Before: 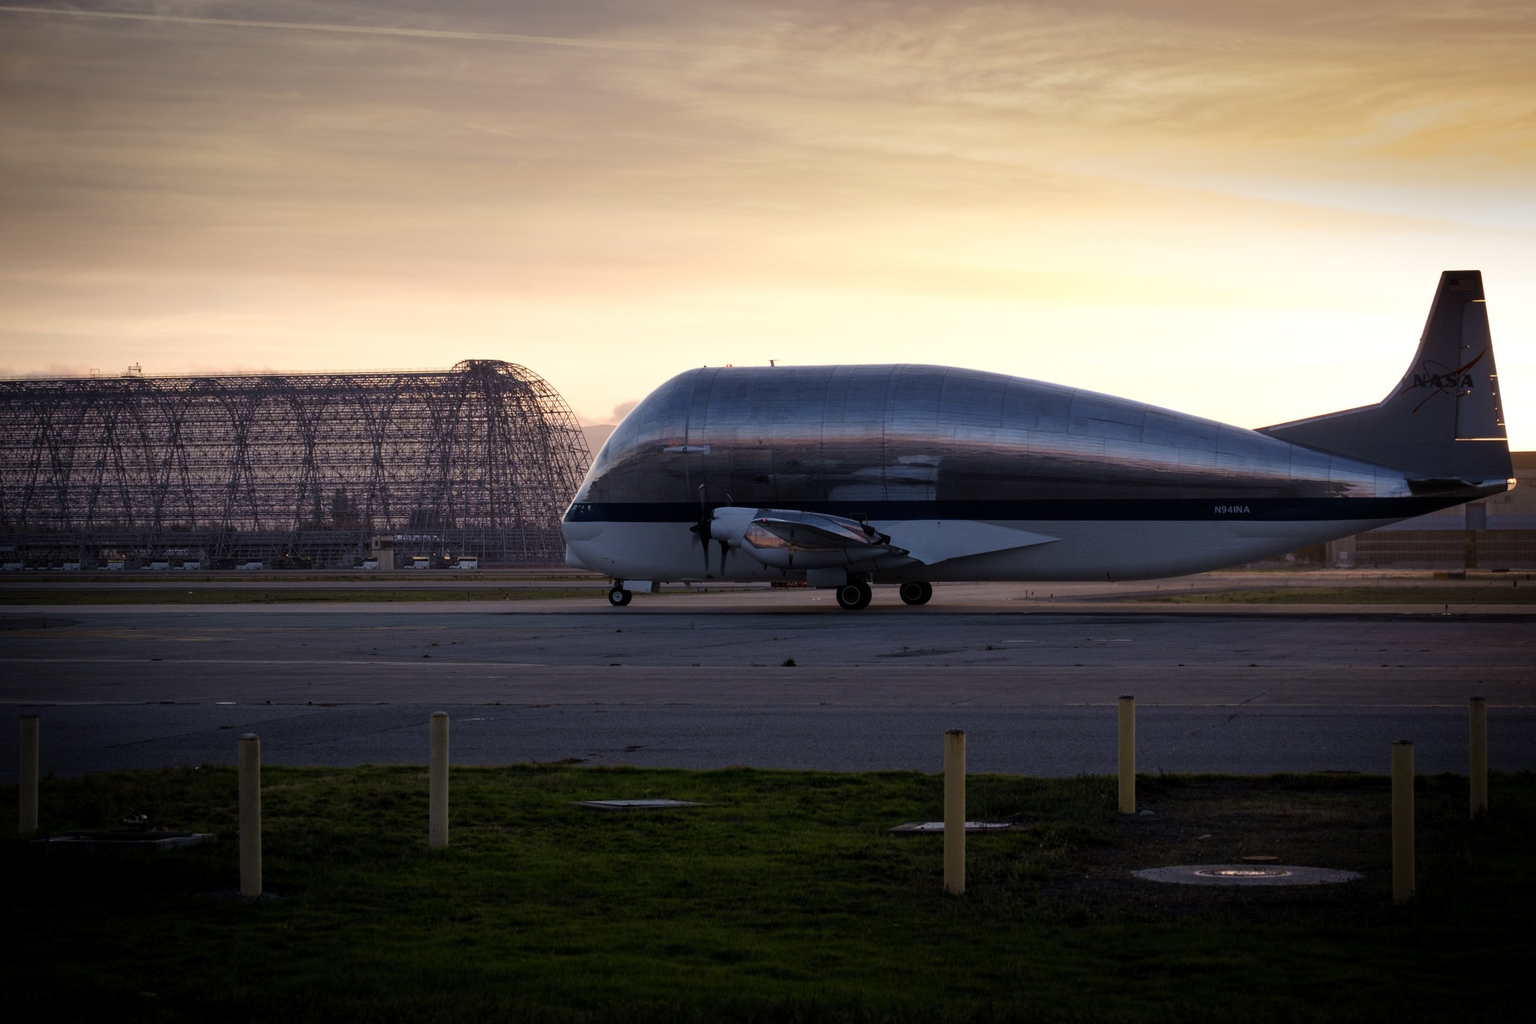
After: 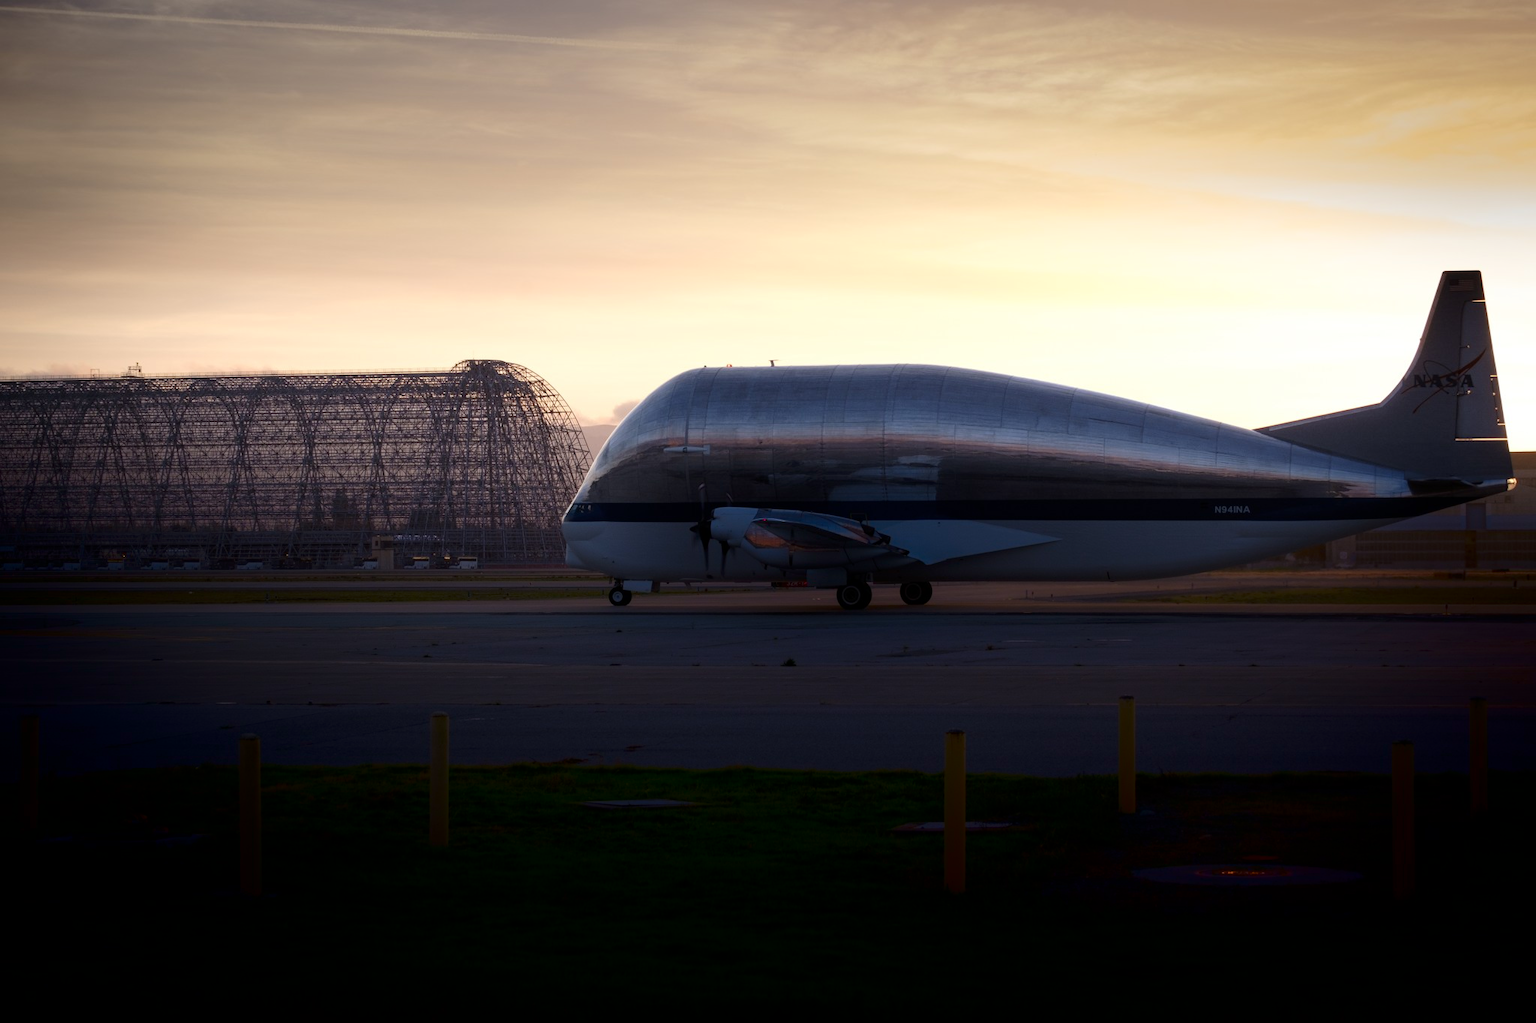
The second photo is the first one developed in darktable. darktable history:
shadows and highlights: shadows -68.9, highlights 33.72, soften with gaussian
